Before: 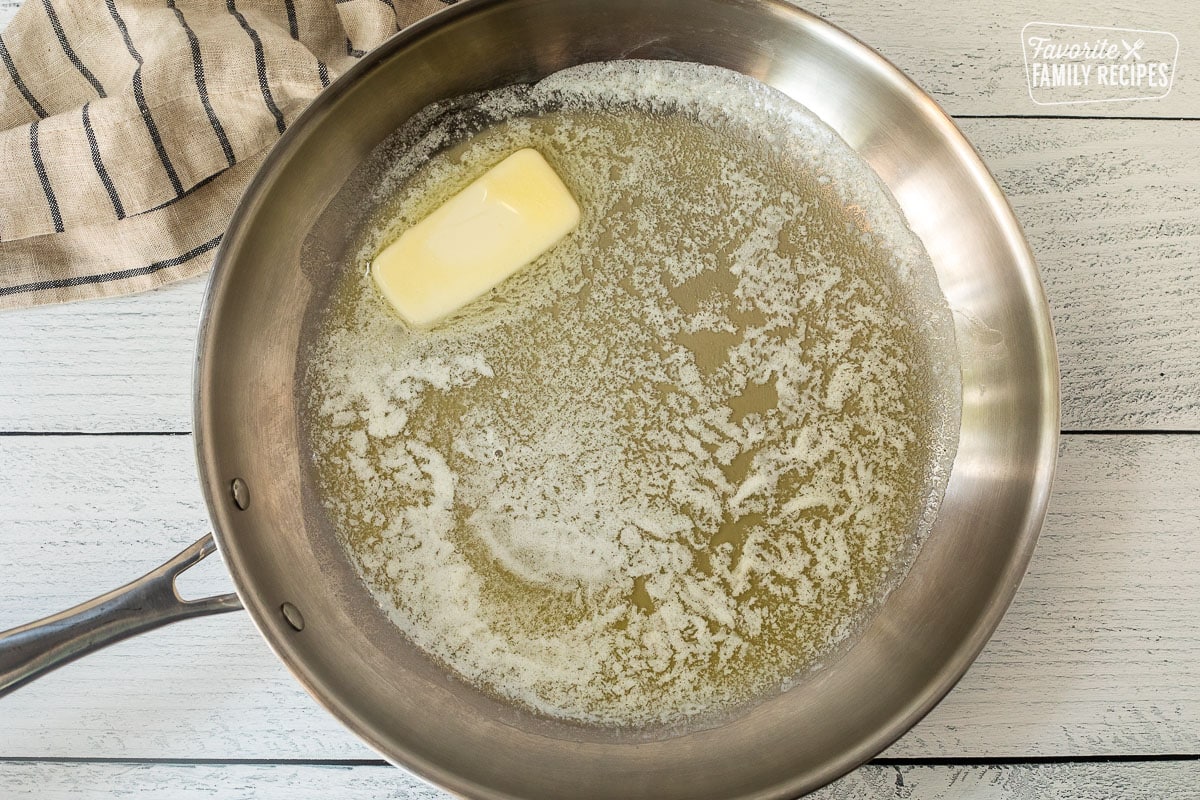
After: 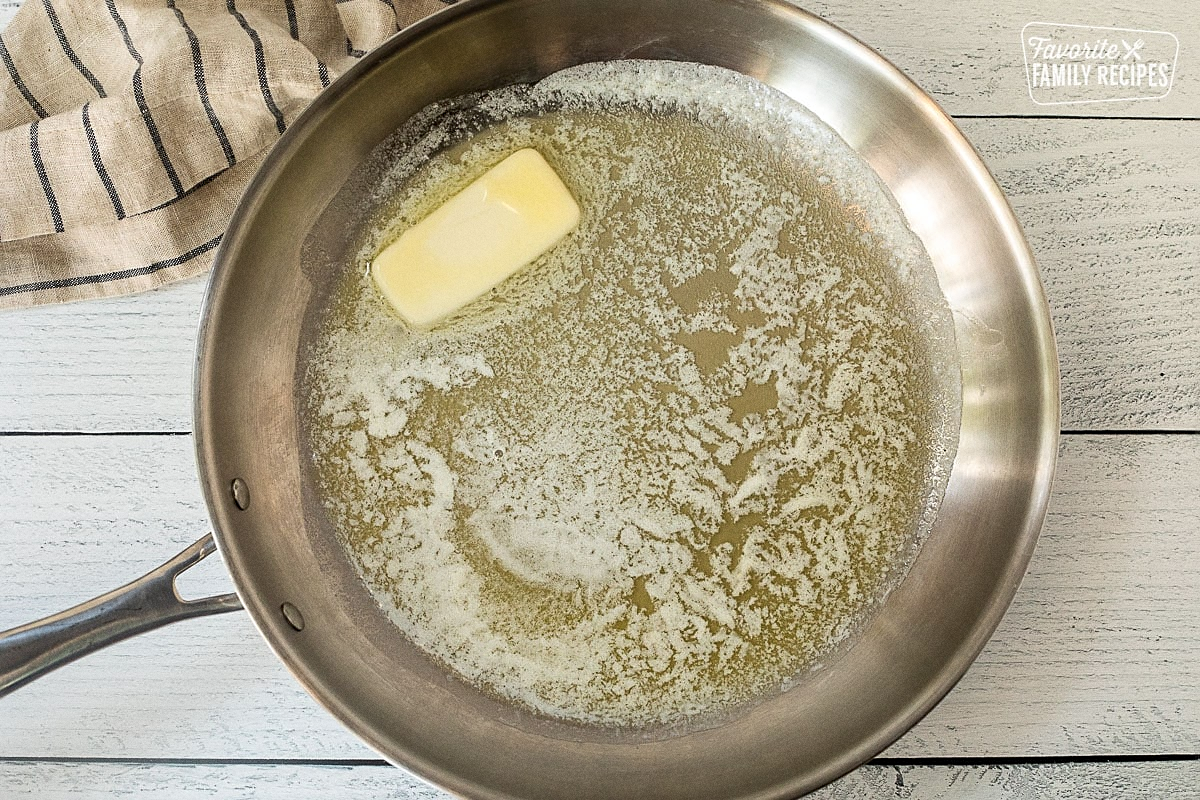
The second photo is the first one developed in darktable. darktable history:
tone equalizer: on, module defaults
grain: coarseness 3.21 ISO
color correction: highlights a* -0.182, highlights b* -0.124
sharpen: radius 1.864, amount 0.398, threshold 1.271
